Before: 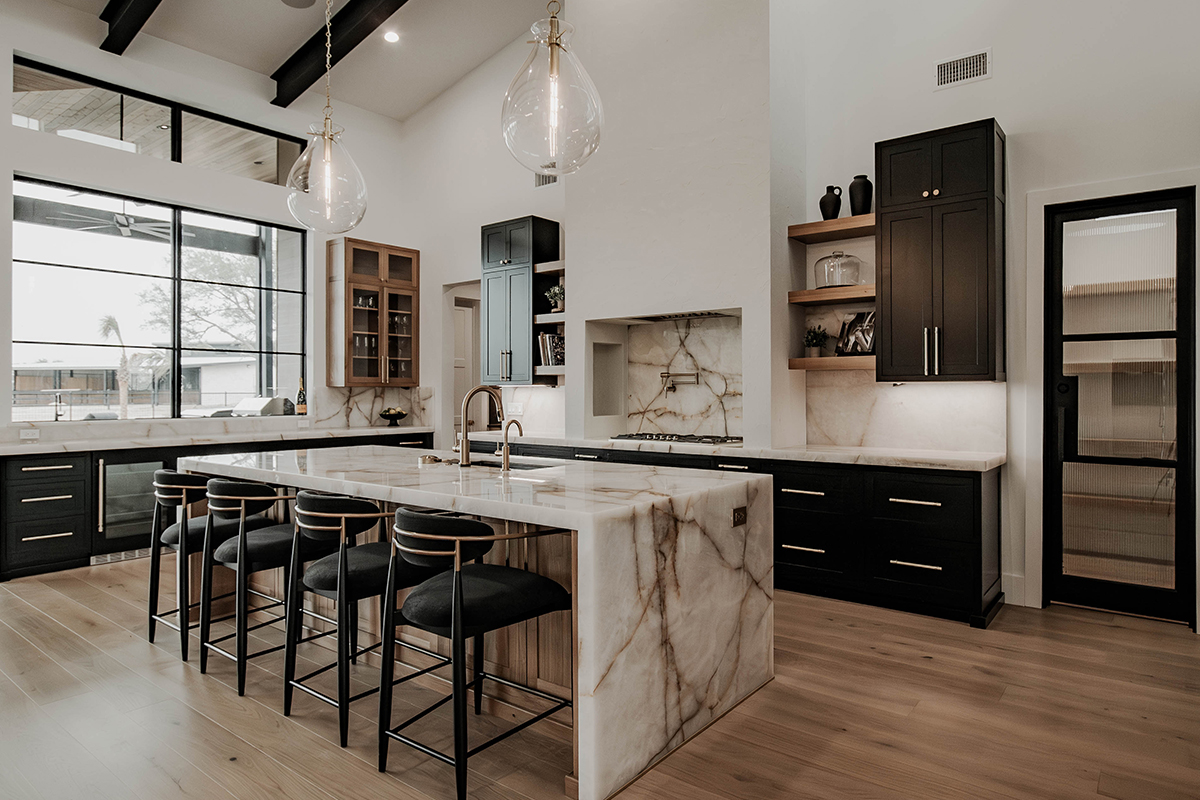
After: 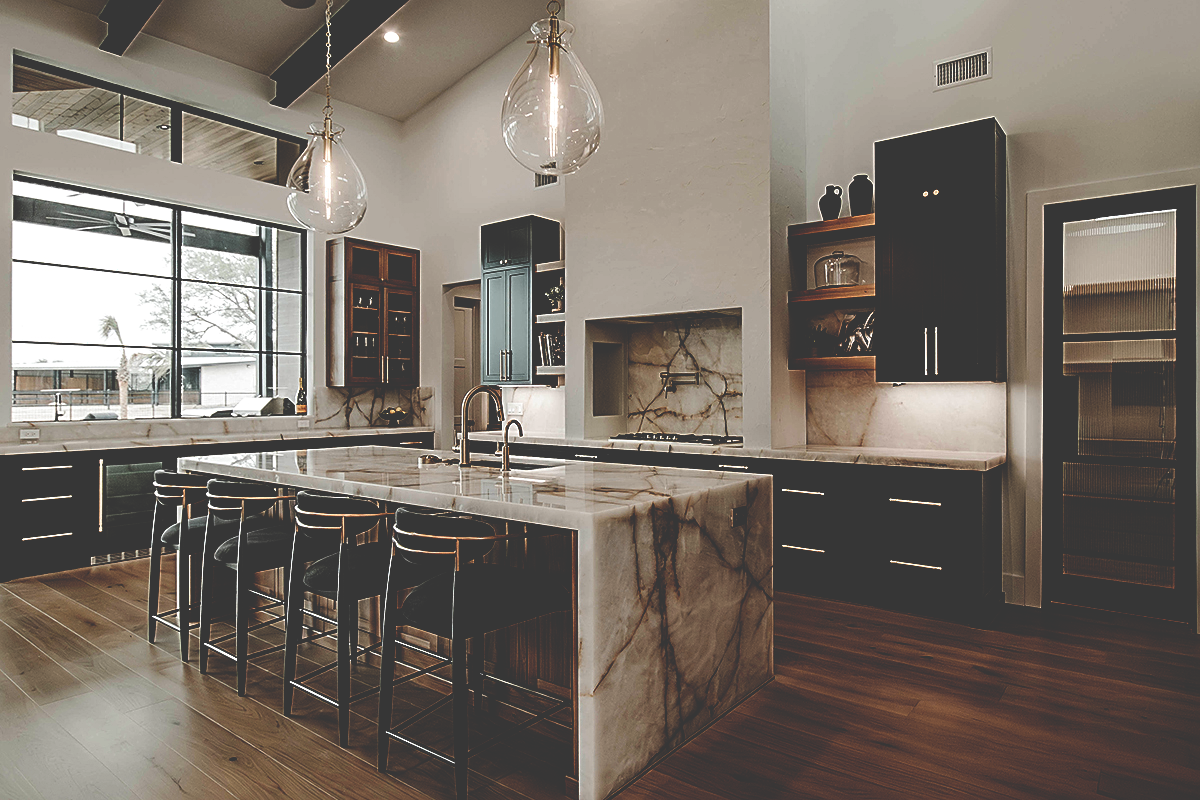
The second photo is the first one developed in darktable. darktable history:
base curve: curves: ch0 [(0, 0.036) (0.083, 0.04) (0.804, 1)], preserve colors none
sharpen: on, module defaults
